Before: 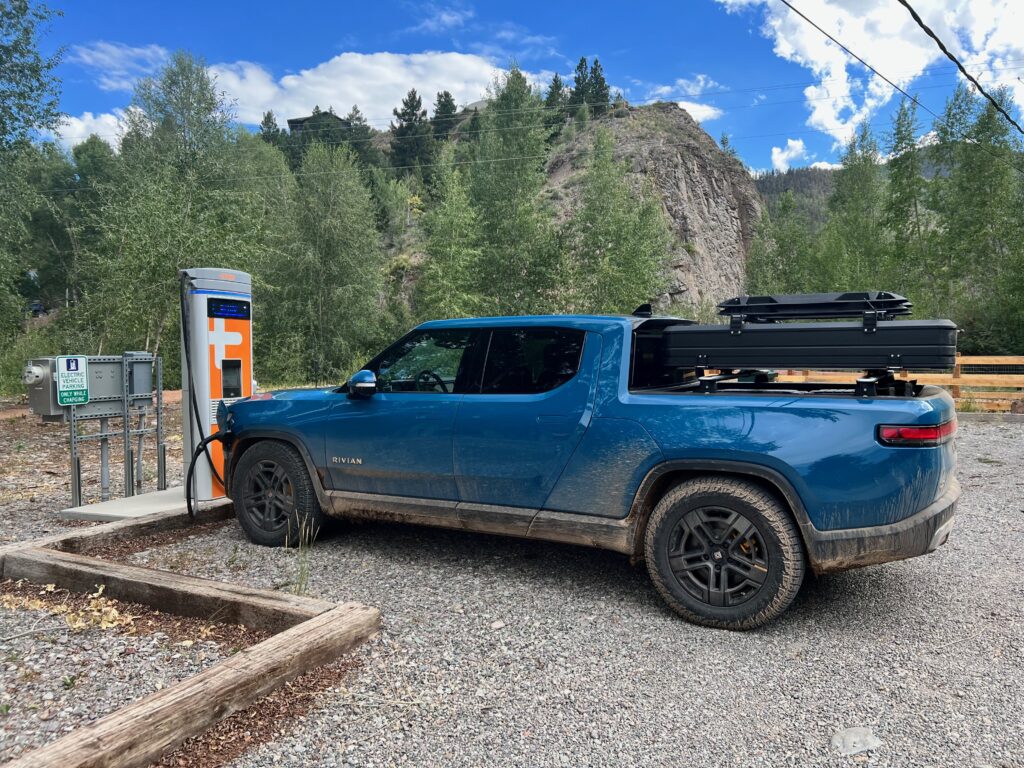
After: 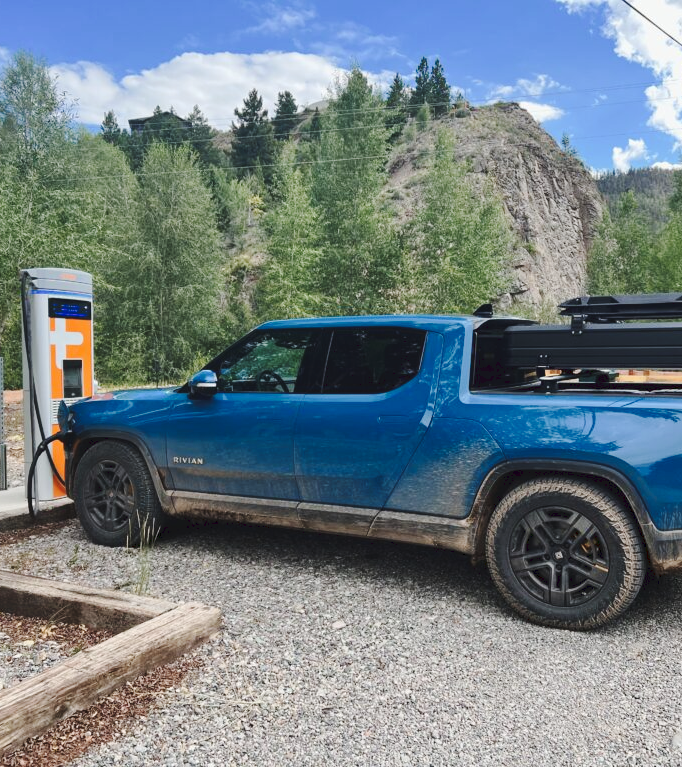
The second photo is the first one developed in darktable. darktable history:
crop and rotate: left 15.546%, right 17.787%
tone curve: curves: ch0 [(0, 0) (0.003, 0.06) (0.011, 0.071) (0.025, 0.085) (0.044, 0.104) (0.069, 0.123) (0.1, 0.146) (0.136, 0.167) (0.177, 0.205) (0.224, 0.248) (0.277, 0.309) (0.335, 0.384) (0.399, 0.467) (0.468, 0.553) (0.543, 0.633) (0.623, 0.698) (0.709, 0.769) (0.801, 0.841) (0.898, 0.912) (1, 1)], preserve colors none
